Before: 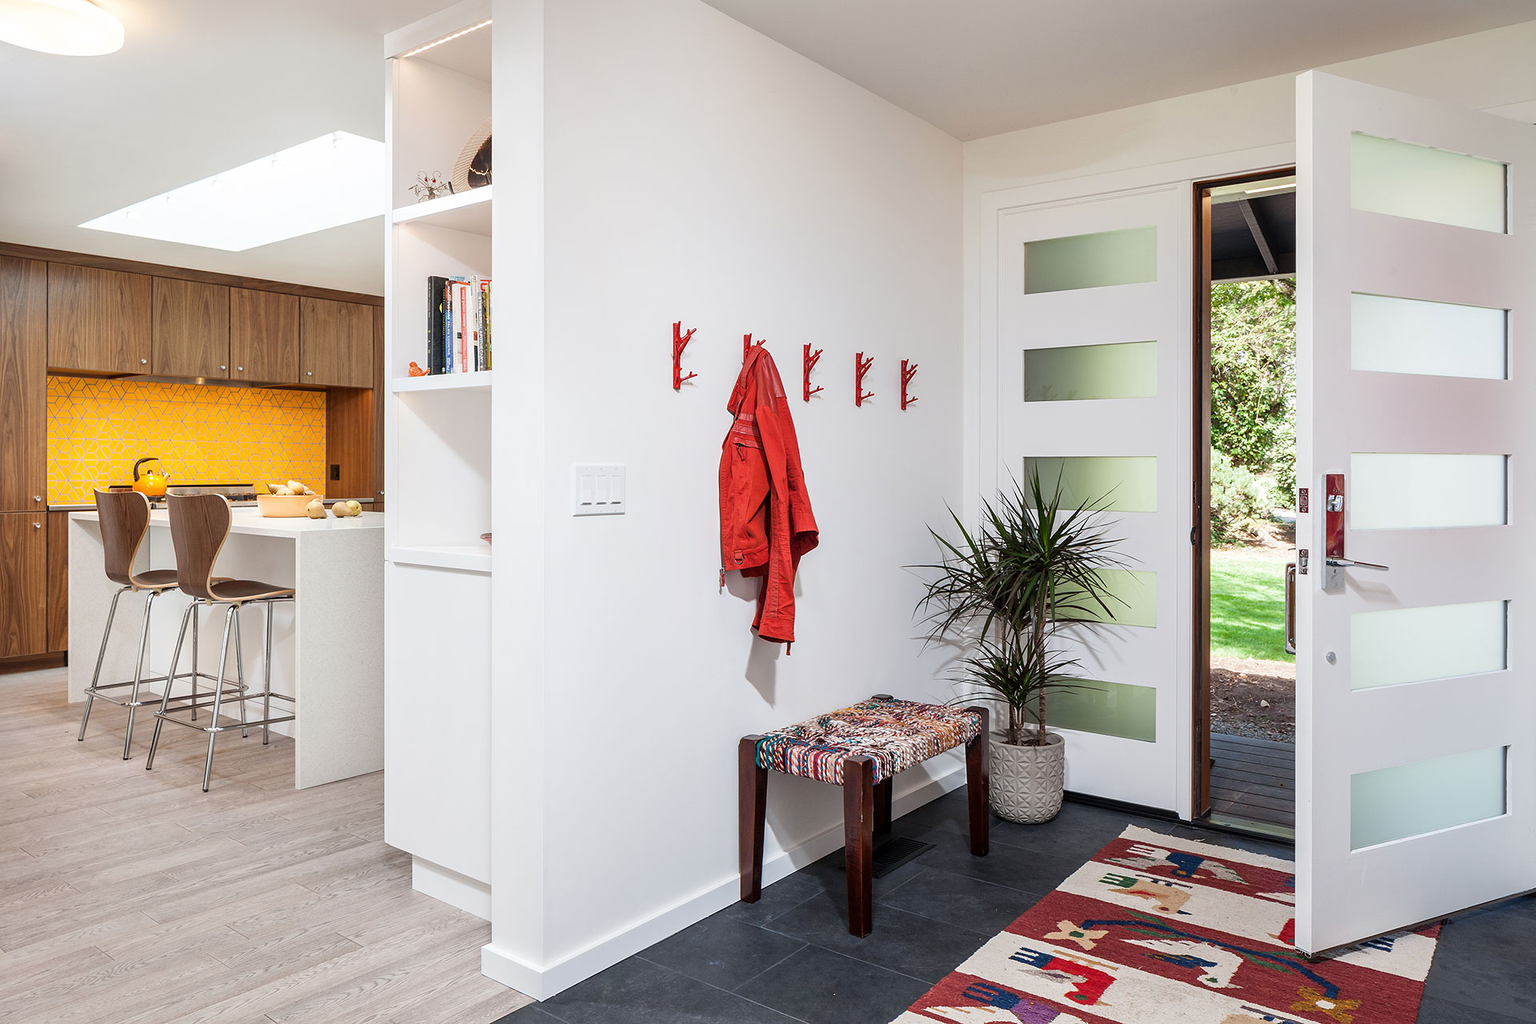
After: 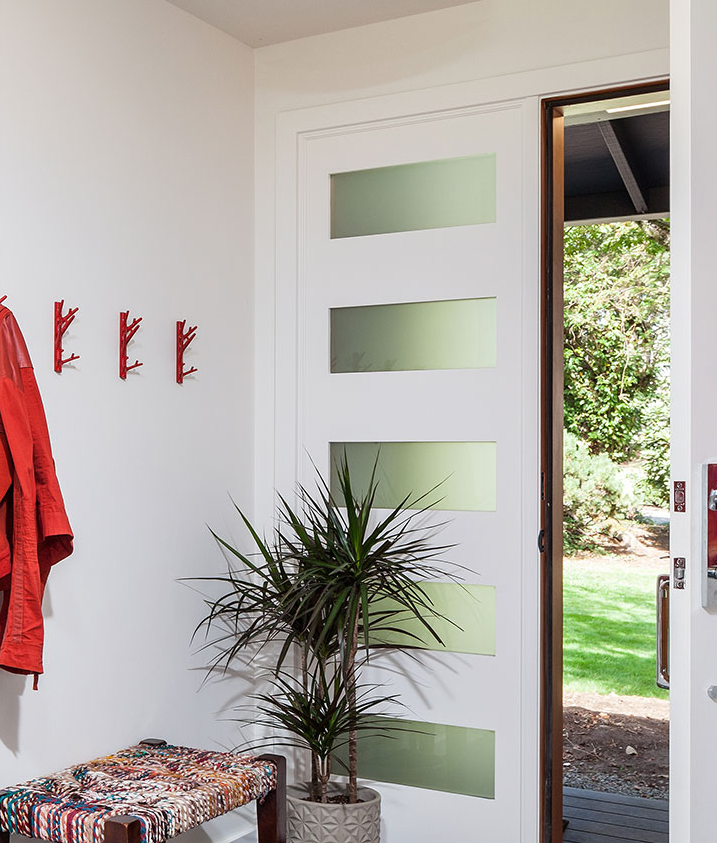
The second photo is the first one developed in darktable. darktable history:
crop and rotate: left 49.529%, top 10.093%, right 13.082%, bottom 23.986%
